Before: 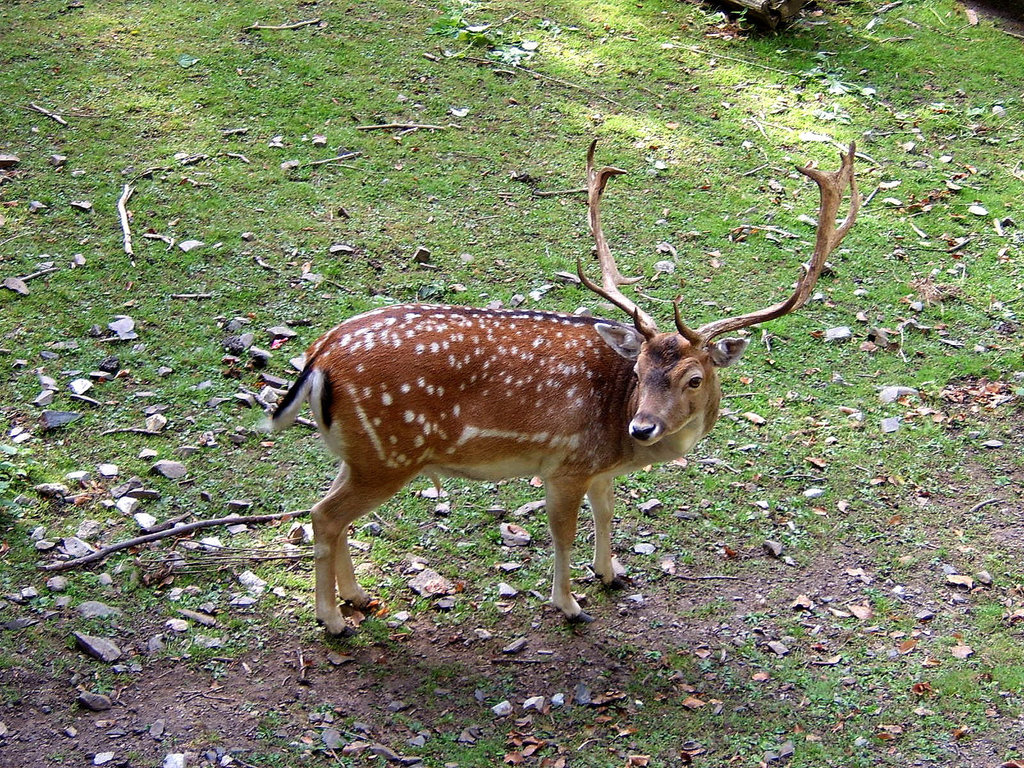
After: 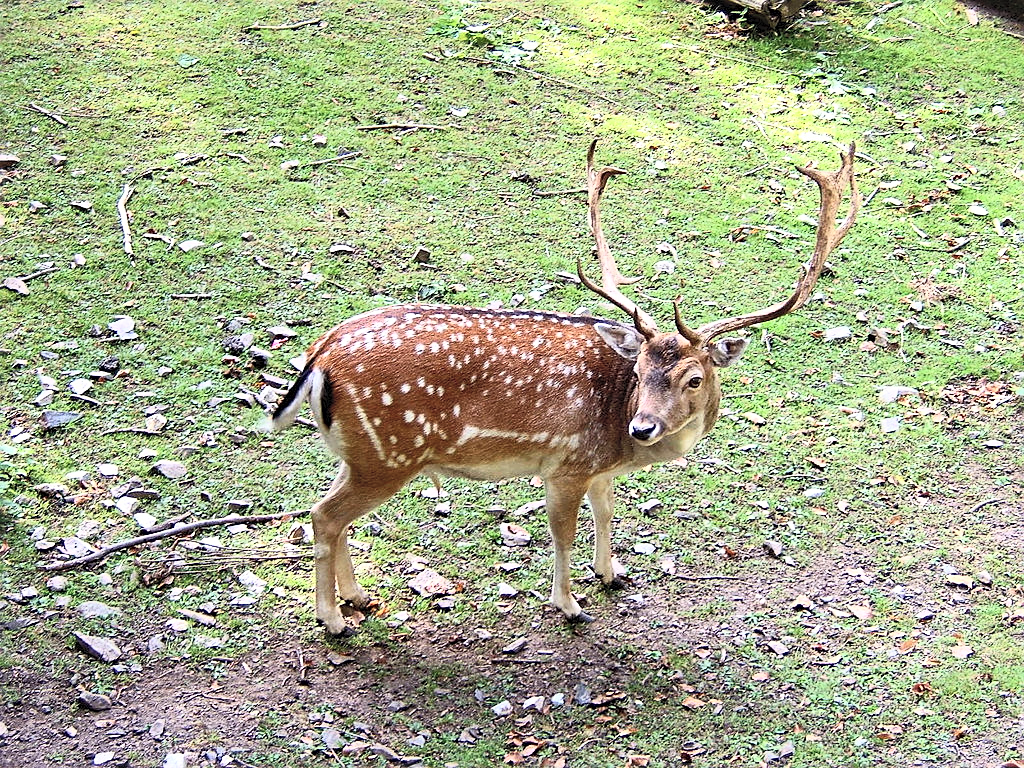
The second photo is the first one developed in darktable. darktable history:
contrast brightness saturation: contrast 0.383, brightness 0.538
sharpen: on, module defaults
